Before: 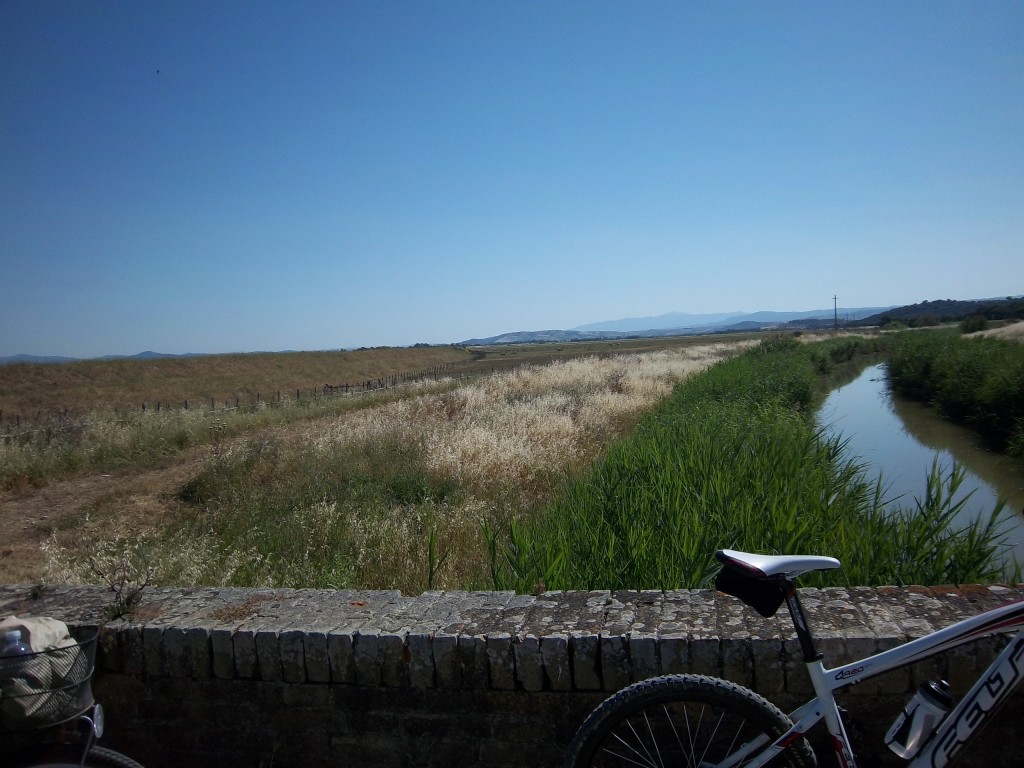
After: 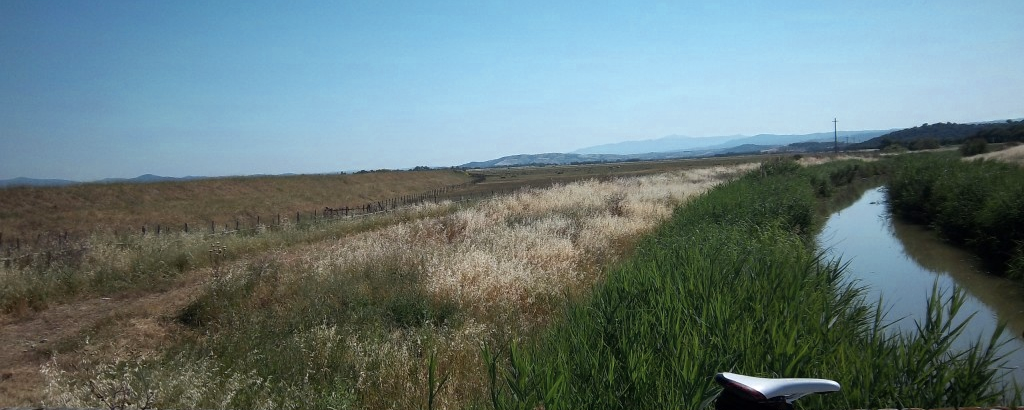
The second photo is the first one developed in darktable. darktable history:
color zones: curves: ch0 [(0.018, 0.548) (0.197, 0.654) (0.425, 0.447) (0.605, 0.658) (0.732, 0.579)]; ch1 [(0.105, 0.531) (0.224, 0.531) (0.386, 0.39) (0.618, 0.456) (0.732, 0.456) (0.956, 0.421)]; ch2 [(0.039, 0.583) (0.215, 0.465) (0.399, 0.544) (0.465, 0.548) (0.614, 0.447) (0.724, 0.43) (0.882, 0.623) (0.956, 0.632)]
crop and rotate: top 23.106%, bottom 23.456%
